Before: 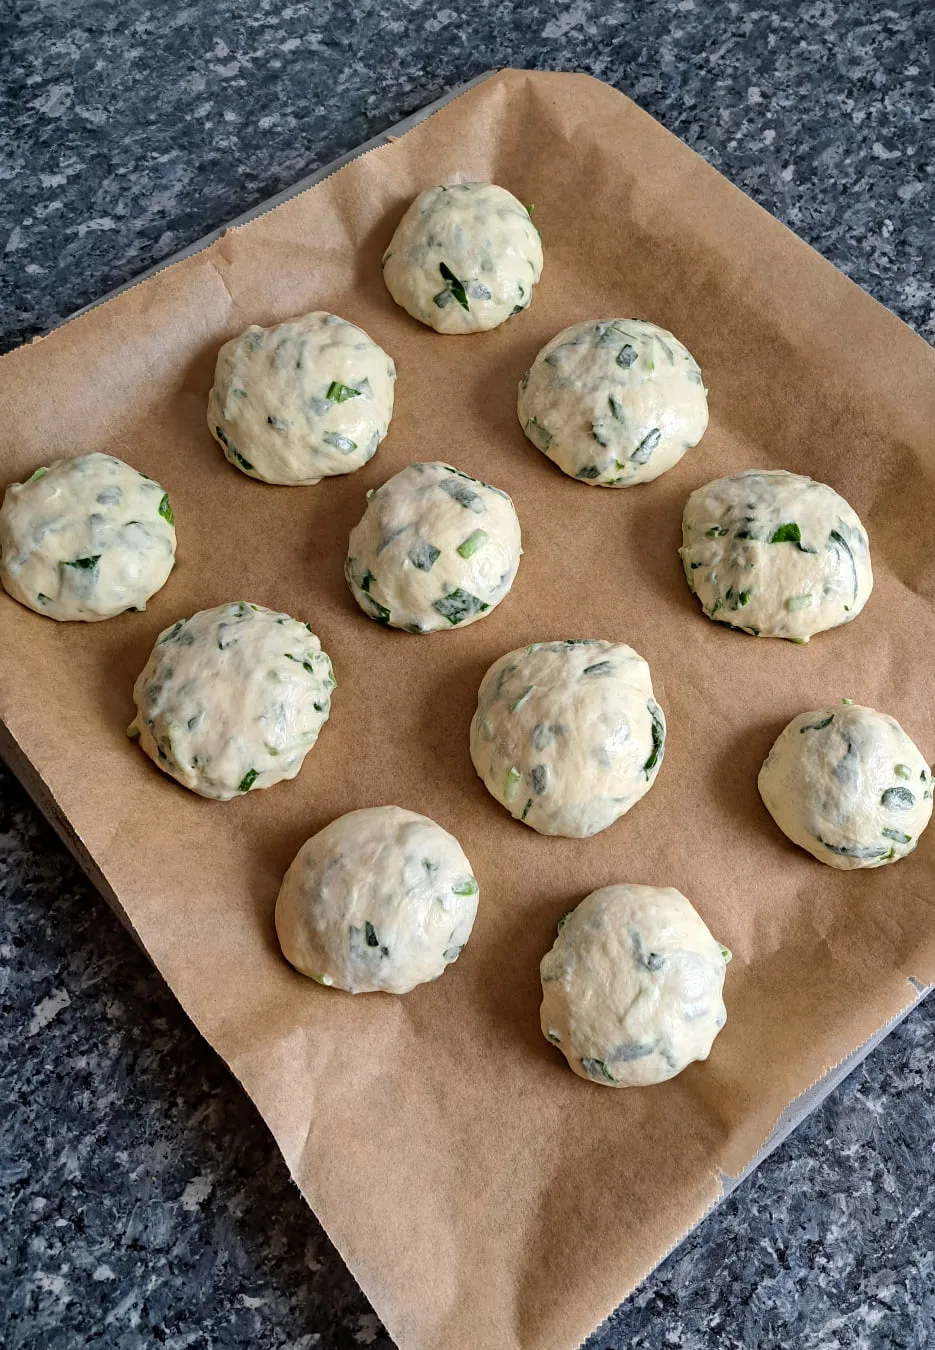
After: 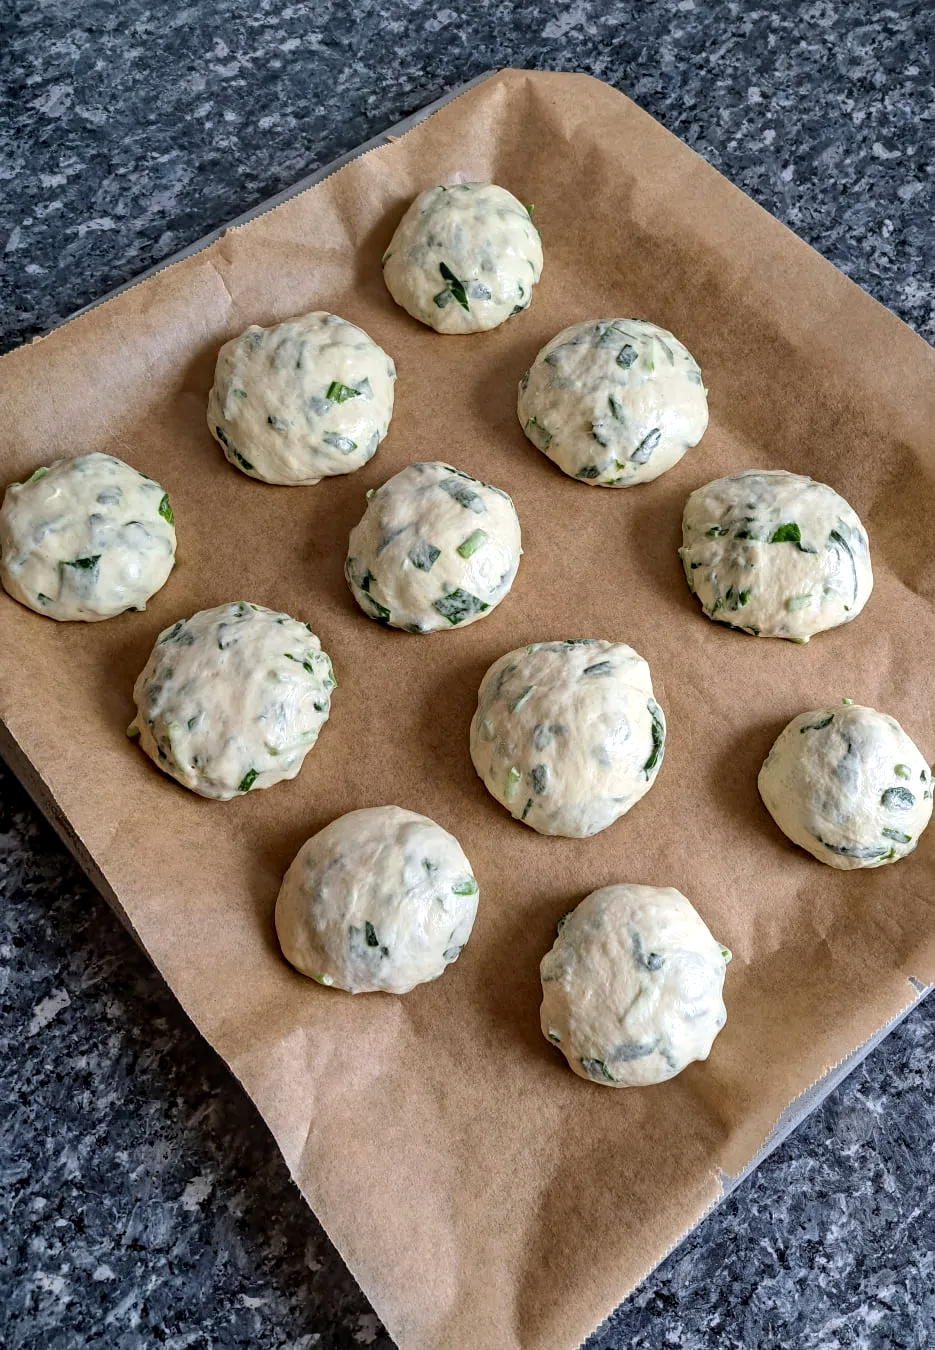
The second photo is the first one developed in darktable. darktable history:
local contrast: on, module defaults
white balance: red 0.983, blue 1.036
